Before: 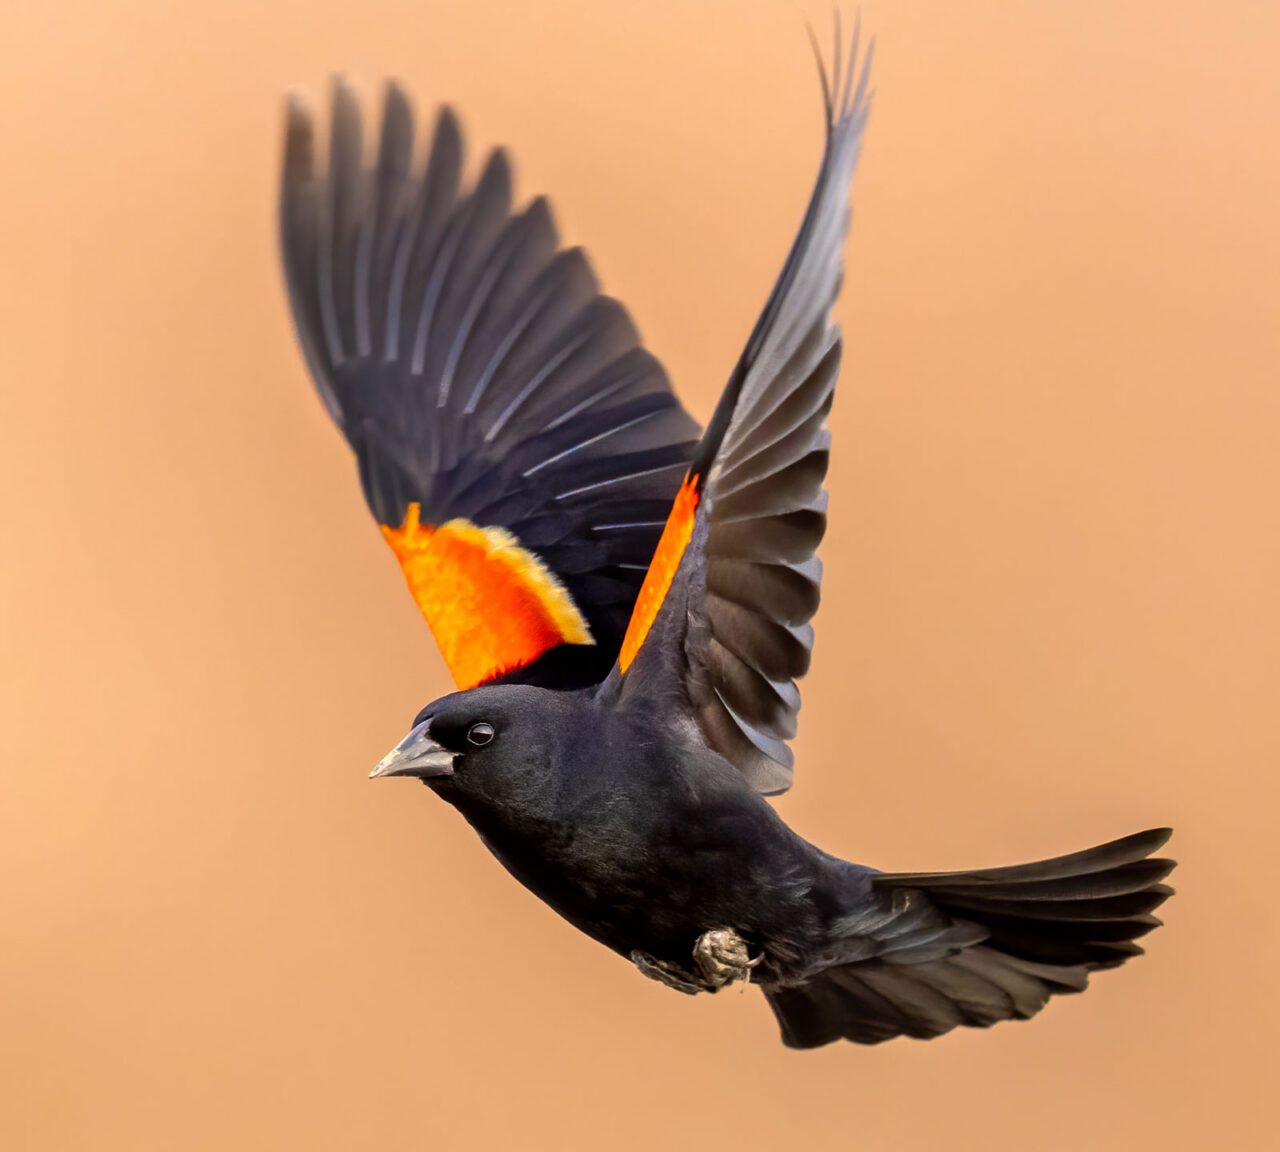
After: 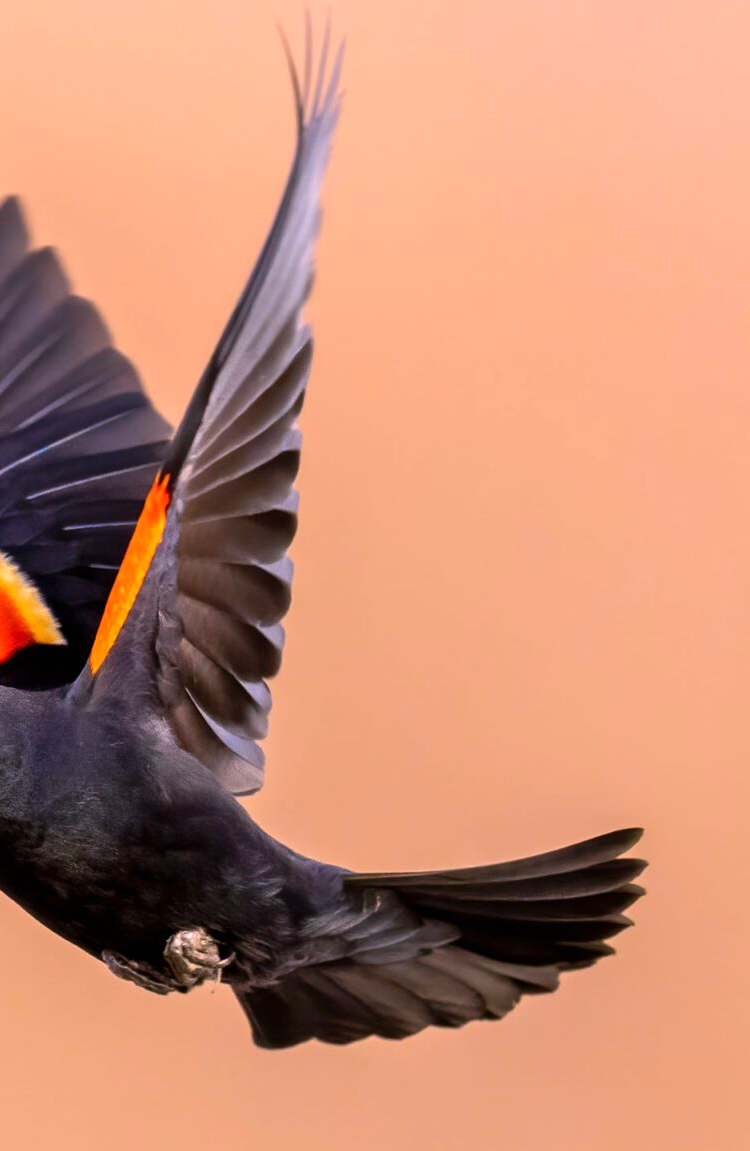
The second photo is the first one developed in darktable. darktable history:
crop: left 41.402%
white balance: red 1.066, blue 1.119
